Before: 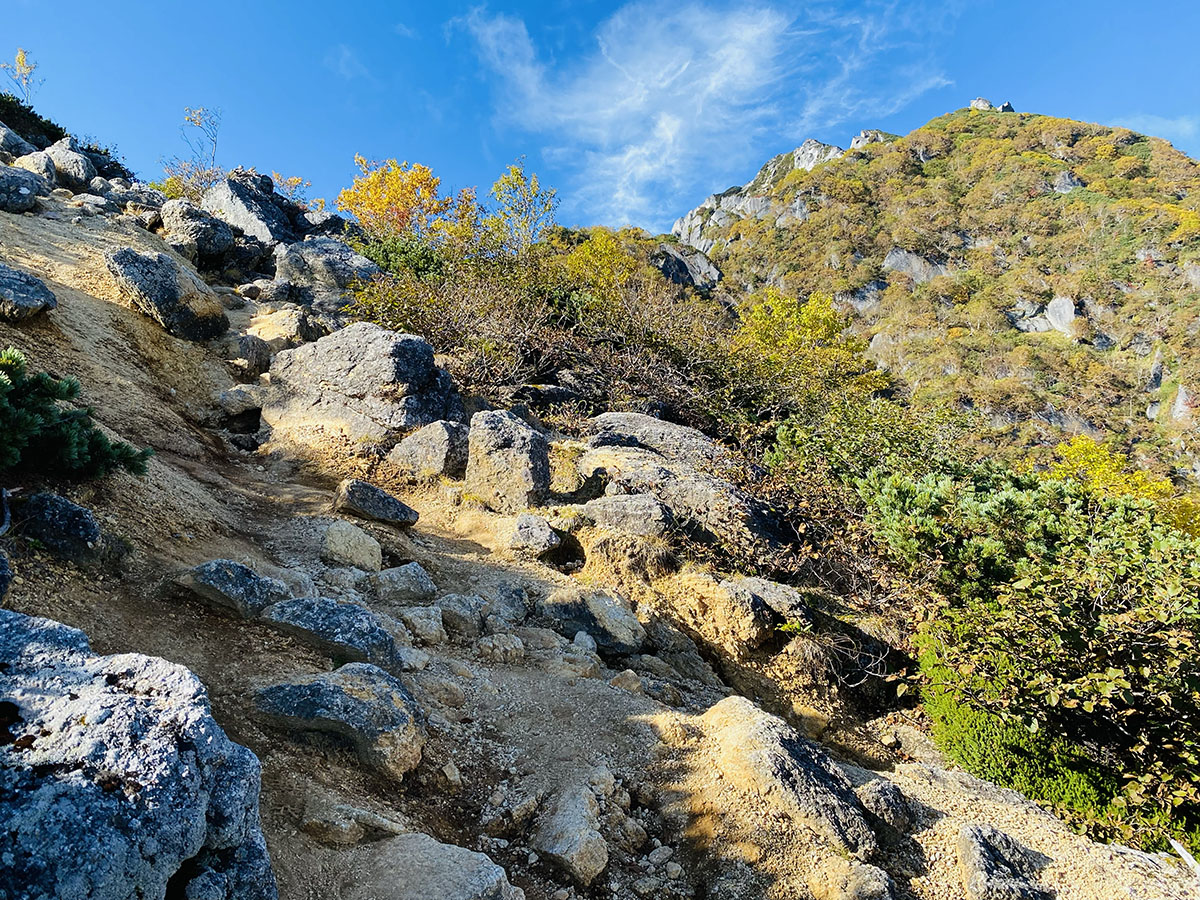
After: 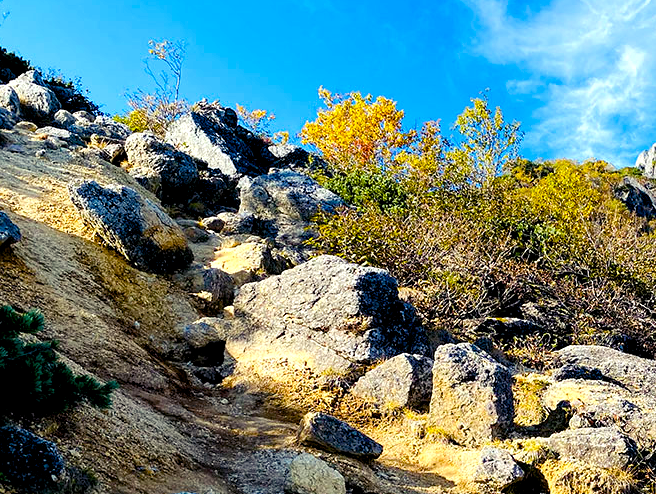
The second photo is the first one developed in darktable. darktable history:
crop and rotate: left 3.047%, top 7.509%, right 42.236%, bottom 37.598%
color balance rgb: shadows lift › luminance -21.66%, shadows lift › chroma 6.57%, shadows lift › hue 270°, power › chroma 0.68%, power › hue 60°, highlights gain › luminance 6.08%, highlights gain › chroma 1.33%, highlights gain › hue 90°, global offset › luminance -0.87%, perceptual saturation grading › global saturation 26.86%, perceptual saturation grading › highlights -28.39%, perceptual saturation grading › mid-tones 15.22%, perceptual saturation grading › shadows 33.98%, perceptual brilliance grading › highlights 10%, perceptual brilliance grading › mid-tones 5%
